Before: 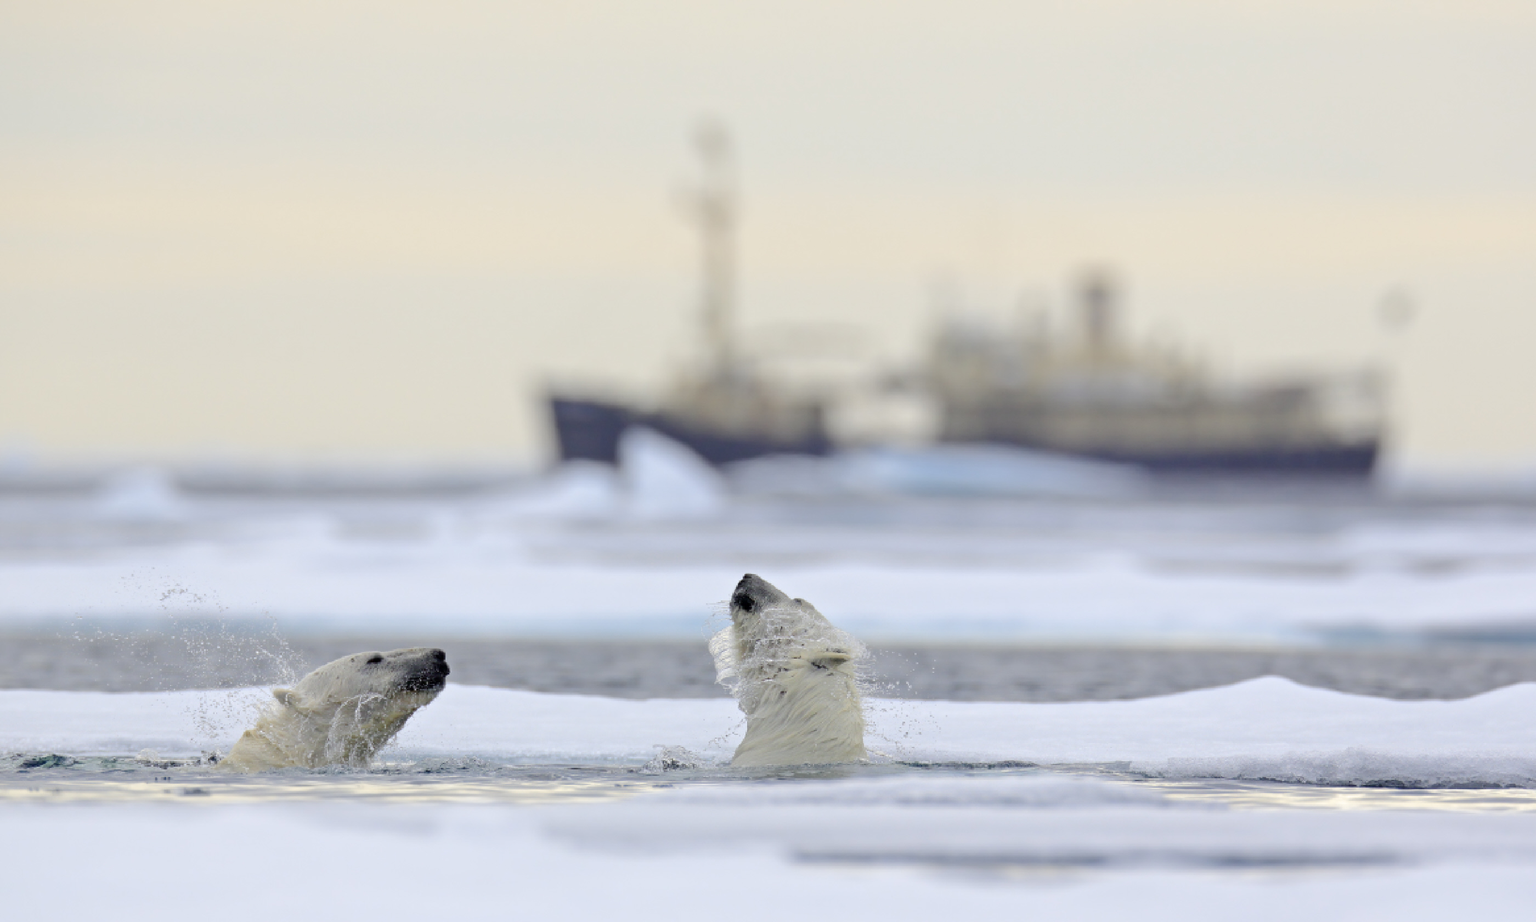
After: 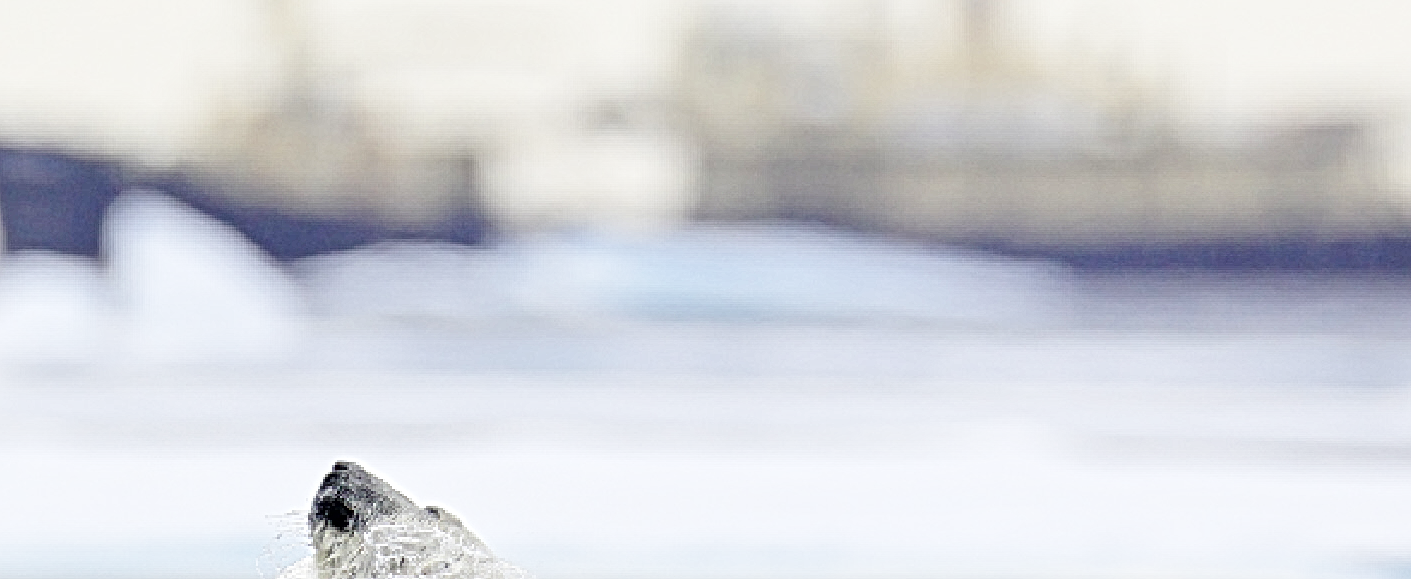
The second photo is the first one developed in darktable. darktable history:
base curve: curves: ch0 [(0, 0) (0.028, 0.03) (0.121, 0.232) (0.46, 0.748) (0.859, 0.968) (1, 1)], preserve colors none
local contrast: mode bilateral grid, contrast 20, coarseness 3, detail 300%, midtone range 0.2
crop: left 36.521%, top 34.779%, right 13.059%, bottom 30.721%
